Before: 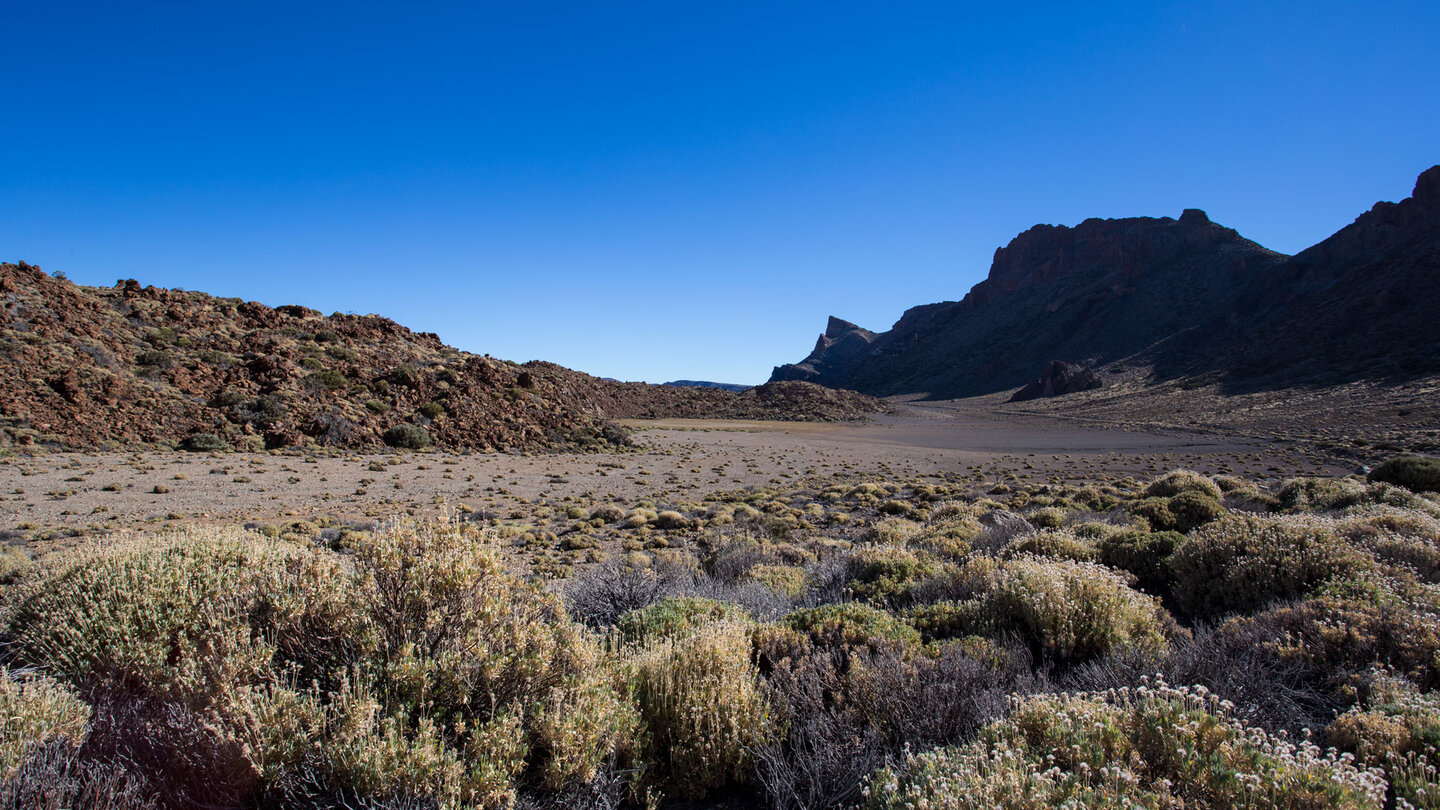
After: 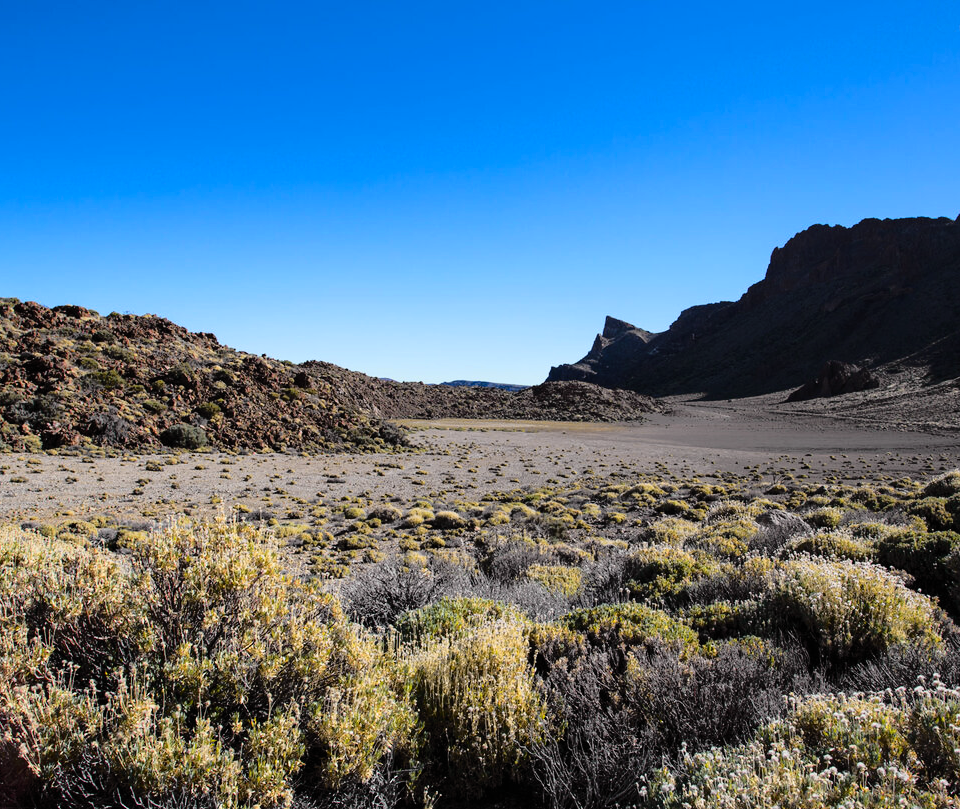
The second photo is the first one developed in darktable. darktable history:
levels: levels [0.026, 0.507, 0.987]
crop and rotate: left 15.546%, right 17.787%
tone curve: curves: ch0 [(0, 0.029) (0.168, 0.142) (0.359, 0.44) (0.469, 0.544) (0.634, 0.722) (0.858, 0.903) (1, 0.968)]; ch1 [(0, 0) (0.437, 0.453) (0.472, 0.47) (0.502, 0.502) (0.54, 0.534) (0.57, 0.592) (0.618, 0.66) (0.699, 0.749) (0.859, 0.899) (1, 1)]; ch2 [(0, 0) (0.33, 0.301) (0.421, 0.443) (0.476, 0.498) (0.505, 0.503) (0.547, 0.557) (0.586, 0.634) (0.608, 0.676) (1, 1)], color space Lab, independent channels, preserve colors none
